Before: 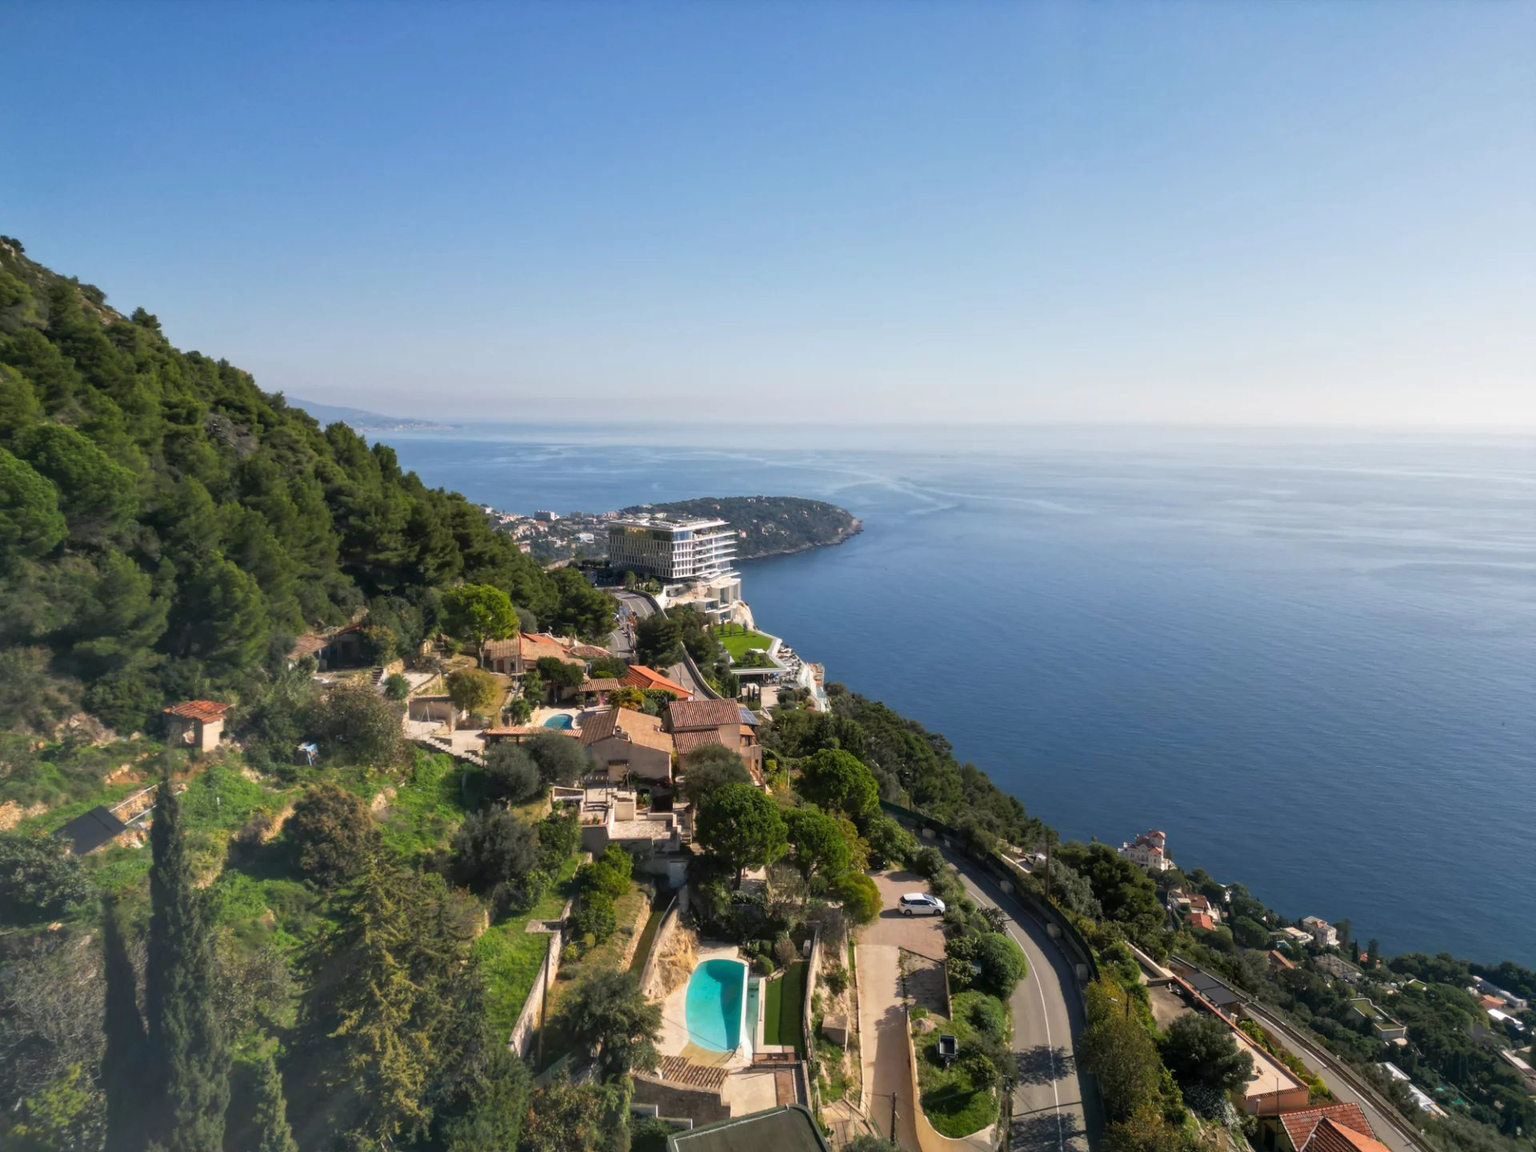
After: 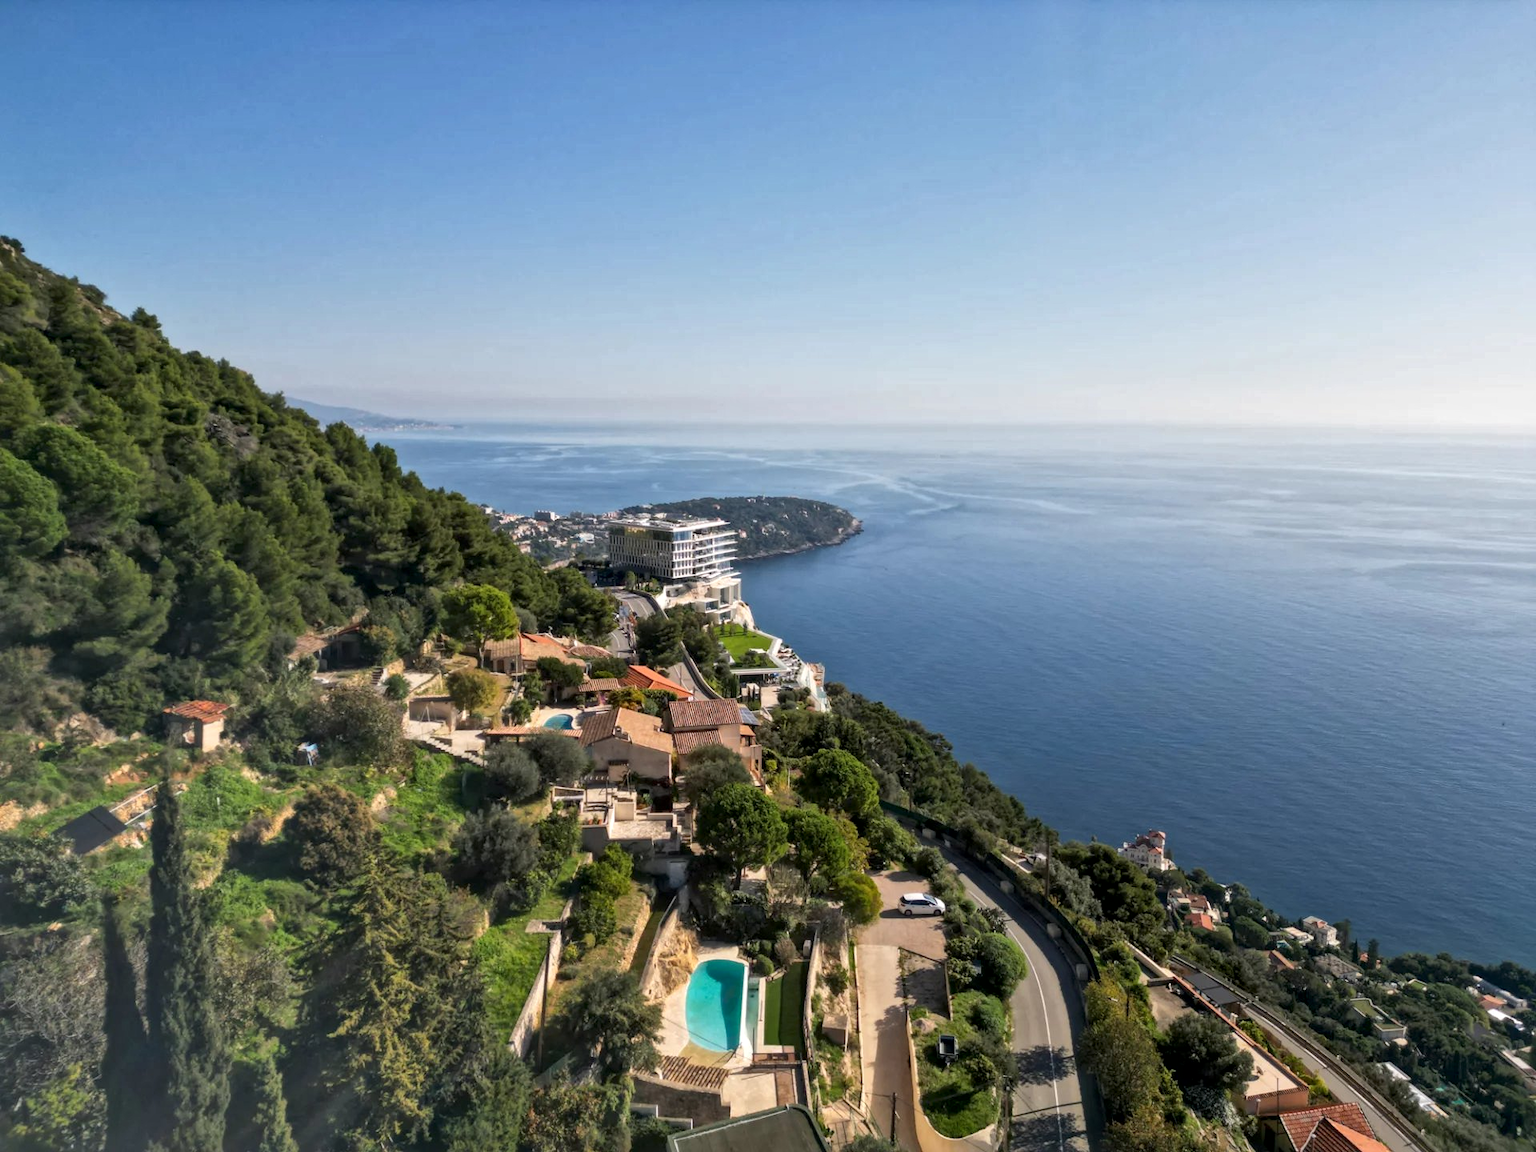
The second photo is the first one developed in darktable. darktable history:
exposure: compensate highlight preservation false
local contrast: mode bilateral grid, contrast 20, coarseness 20, detail 150%, midtone range 0.2
